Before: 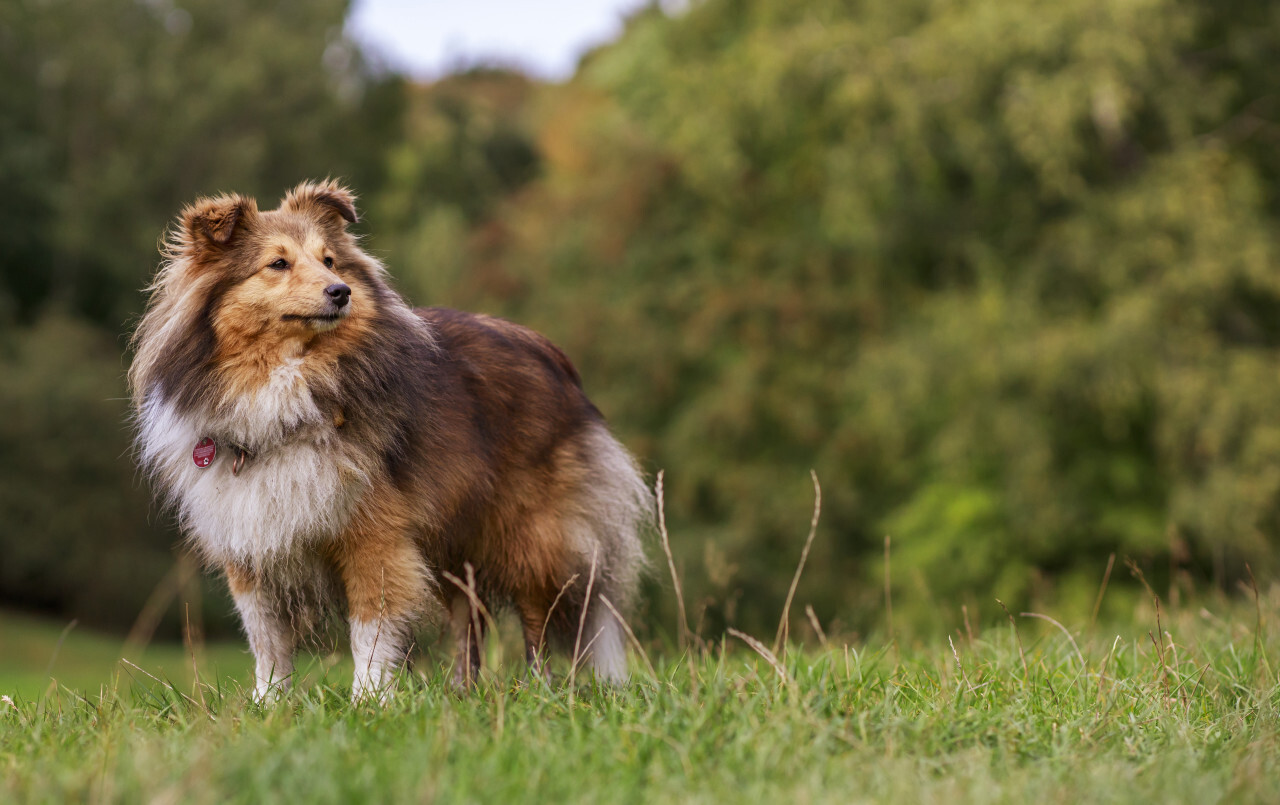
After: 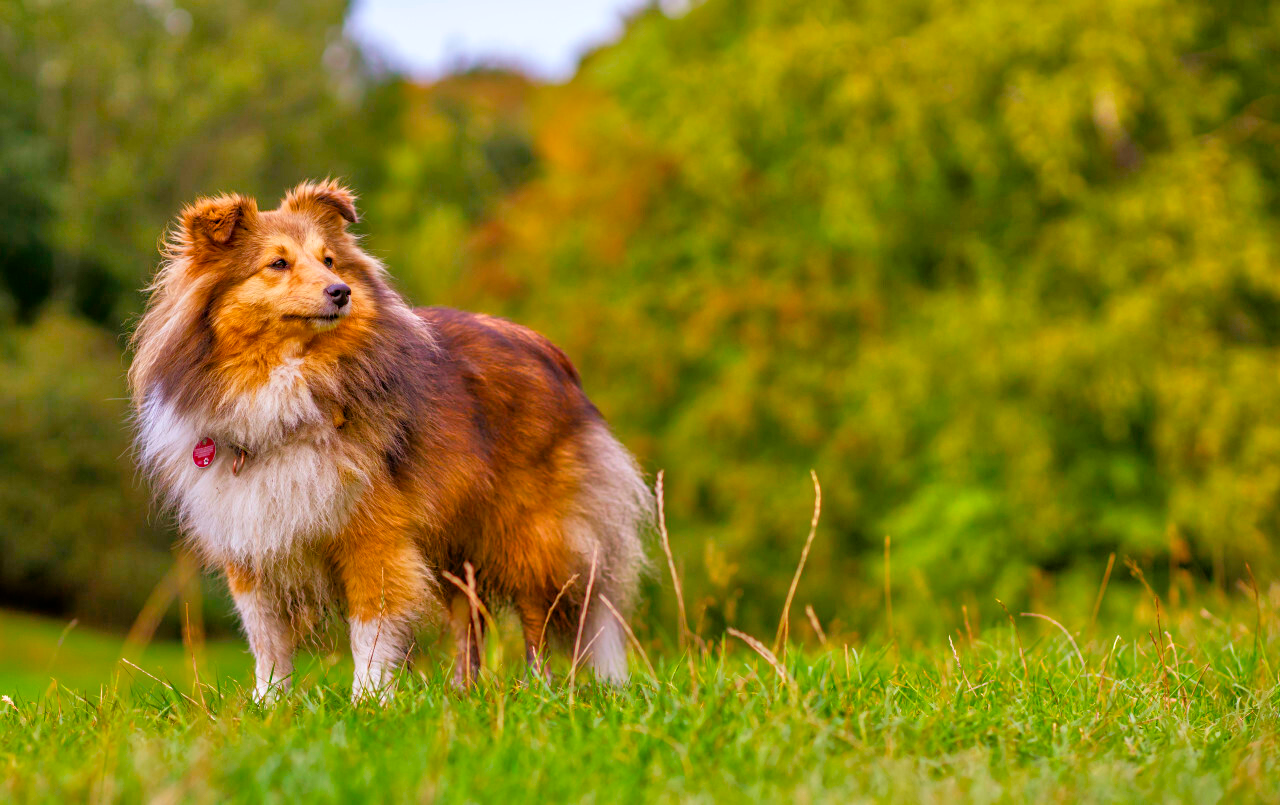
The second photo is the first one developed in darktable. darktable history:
tone equalizer: -7 EV 0.158 EV, -6 EV 0.565 EV, -5 EV 1.16 EV, -4 EV 1.36 EV, -3 EV 1.12 EV, -2 EV 0.6 EV, -1 EV 0.159 EV
color balance rgb: linear chroma grading › global chroma 14.514%, perceptual saturation grading › global saturation 25.496%, global vibrance 20%
